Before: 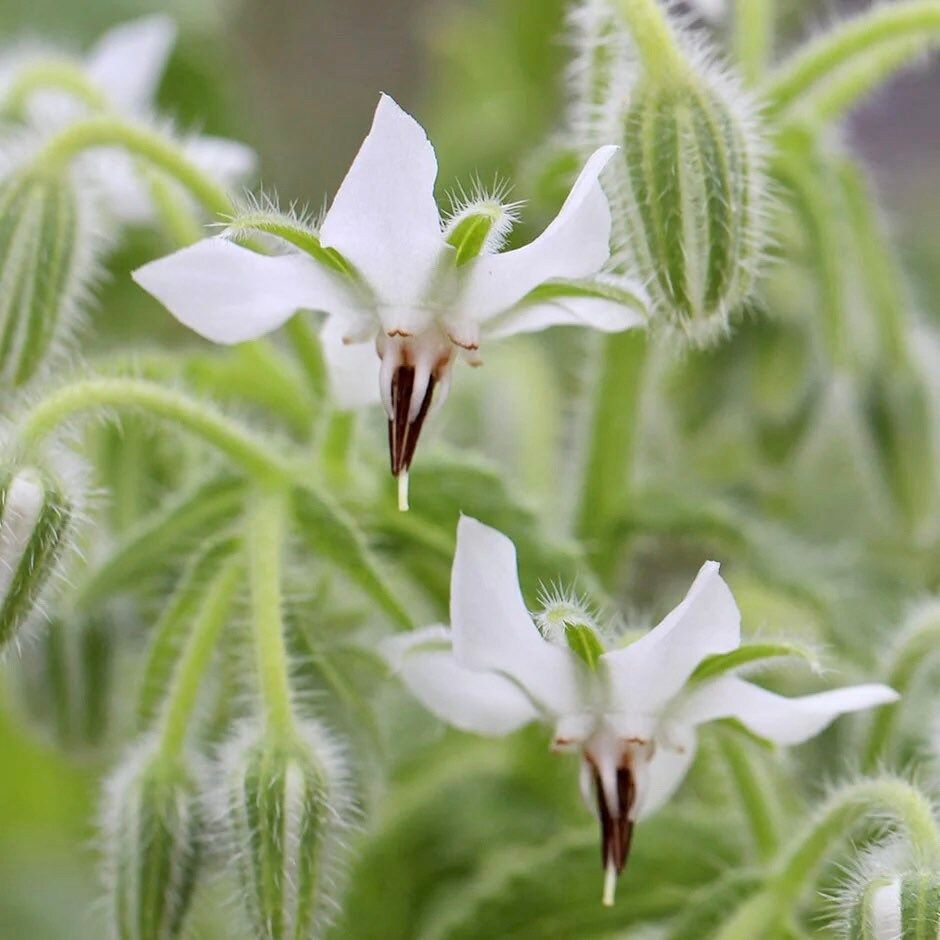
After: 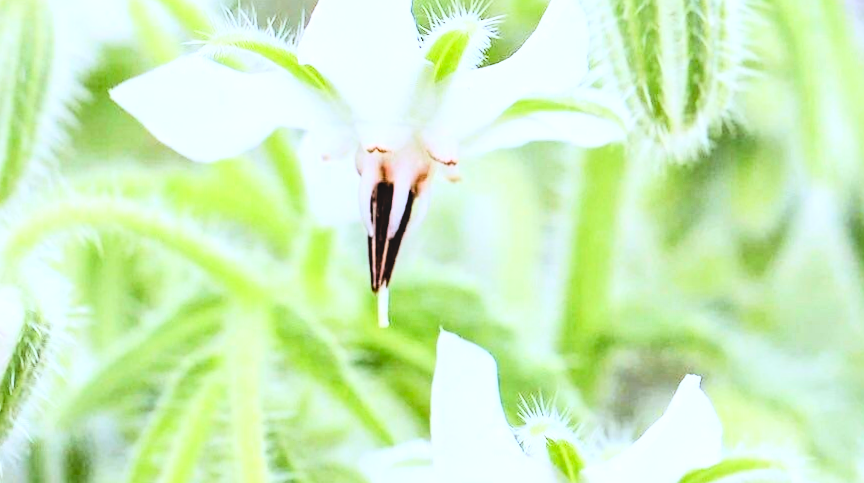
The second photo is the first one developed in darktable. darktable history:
exposure: black level correction 0.001, exposure 0.5 EV, compensate exposure bias true, compensate highlight preservation false
contrast brightness saturation: contrast 0.14
crop: left 1.744%, top 19.225%, right 5.069%, bottom 28.357%
white balance: red 0.926, green 1.003, blue 1.133
local contrast: on, module defaults
rotate and perspective: rotation -0.45°, automatic cropping original format, crop left 0.008, crop right 0.992, crop top 0.012, crop bottom 0.988
tone curve: curves: ch0 [(0, 0) (0.004, 0) (0.133, 0.071) (0.325, 0.456) (0.832, 0.957) (1, 1)], color space Lab, linked channels, preserve colors none
